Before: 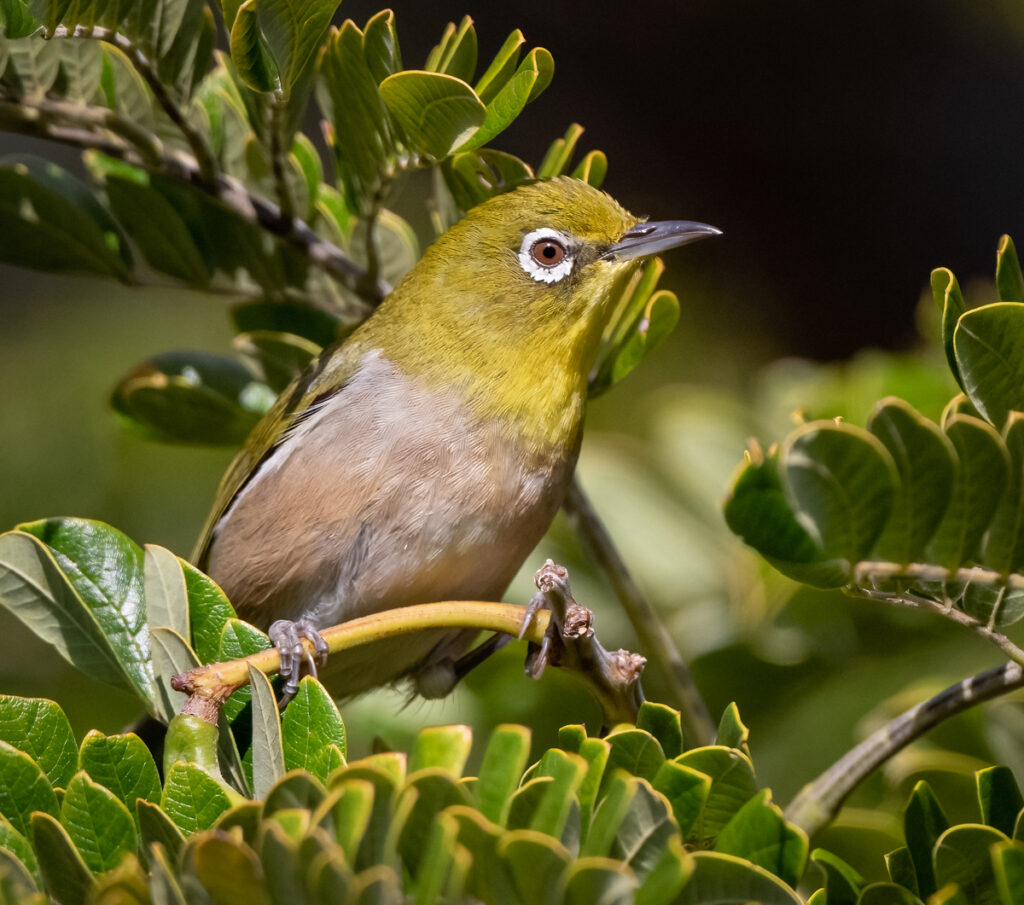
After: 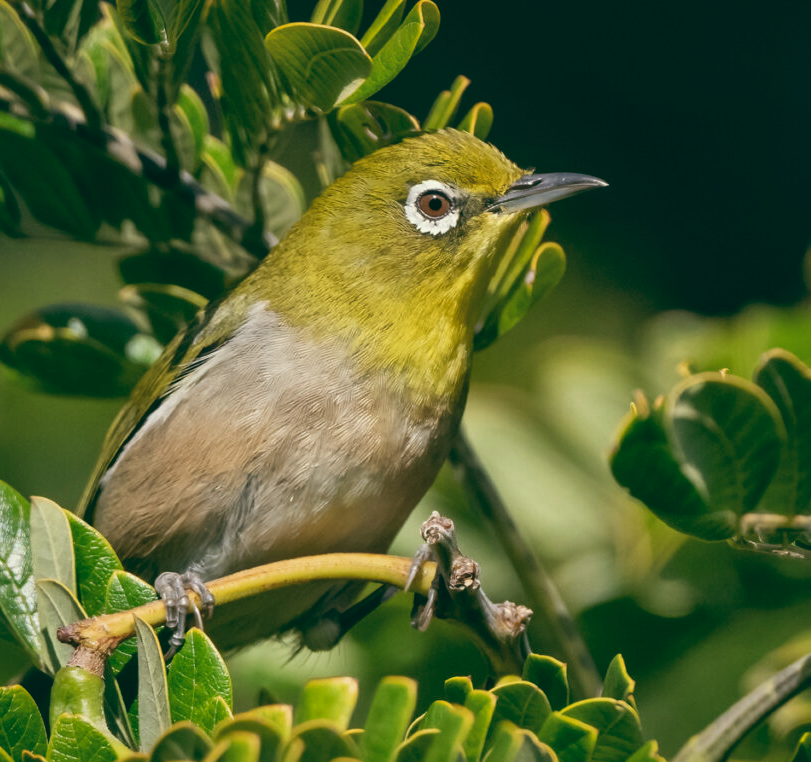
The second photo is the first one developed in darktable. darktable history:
color balance: lift [1.005, 0.99, 1.007, 1.01], gamma [1, 1.034, 1.032, 0.966], gain [0.873, 1.055, 1.067, 0.933]
crop: left 11.225%, top 5.381%, right 9.565%, bottom 10.314%
local contrast: mode bilateral grid, contrast 20, coarseness 50, detail 120%, midtone range 0.2
